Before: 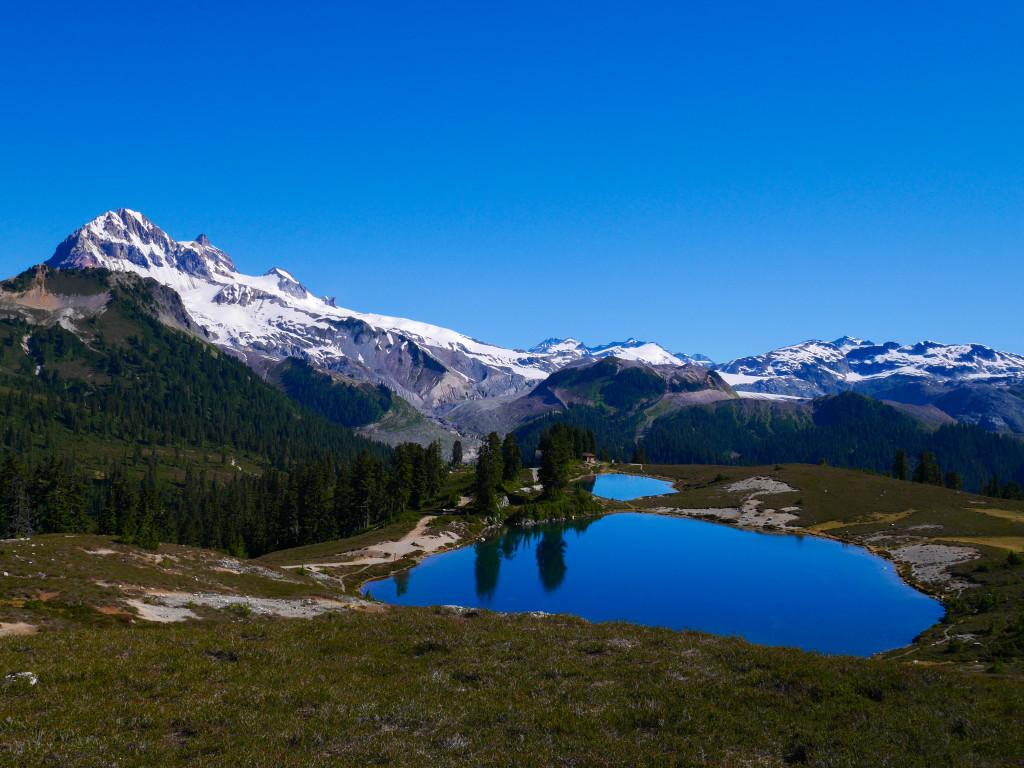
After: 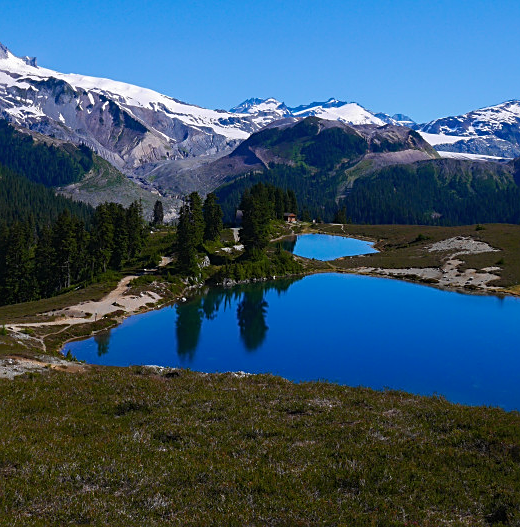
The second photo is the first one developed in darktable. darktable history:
crop and rotate: left 29.293%, top 31.25%, right 19.865%
sharpen: on, module defaults
local contrast: mode bilateral grid, contrast 99, coarseness 99, detail 91%, midtone range 0.2
